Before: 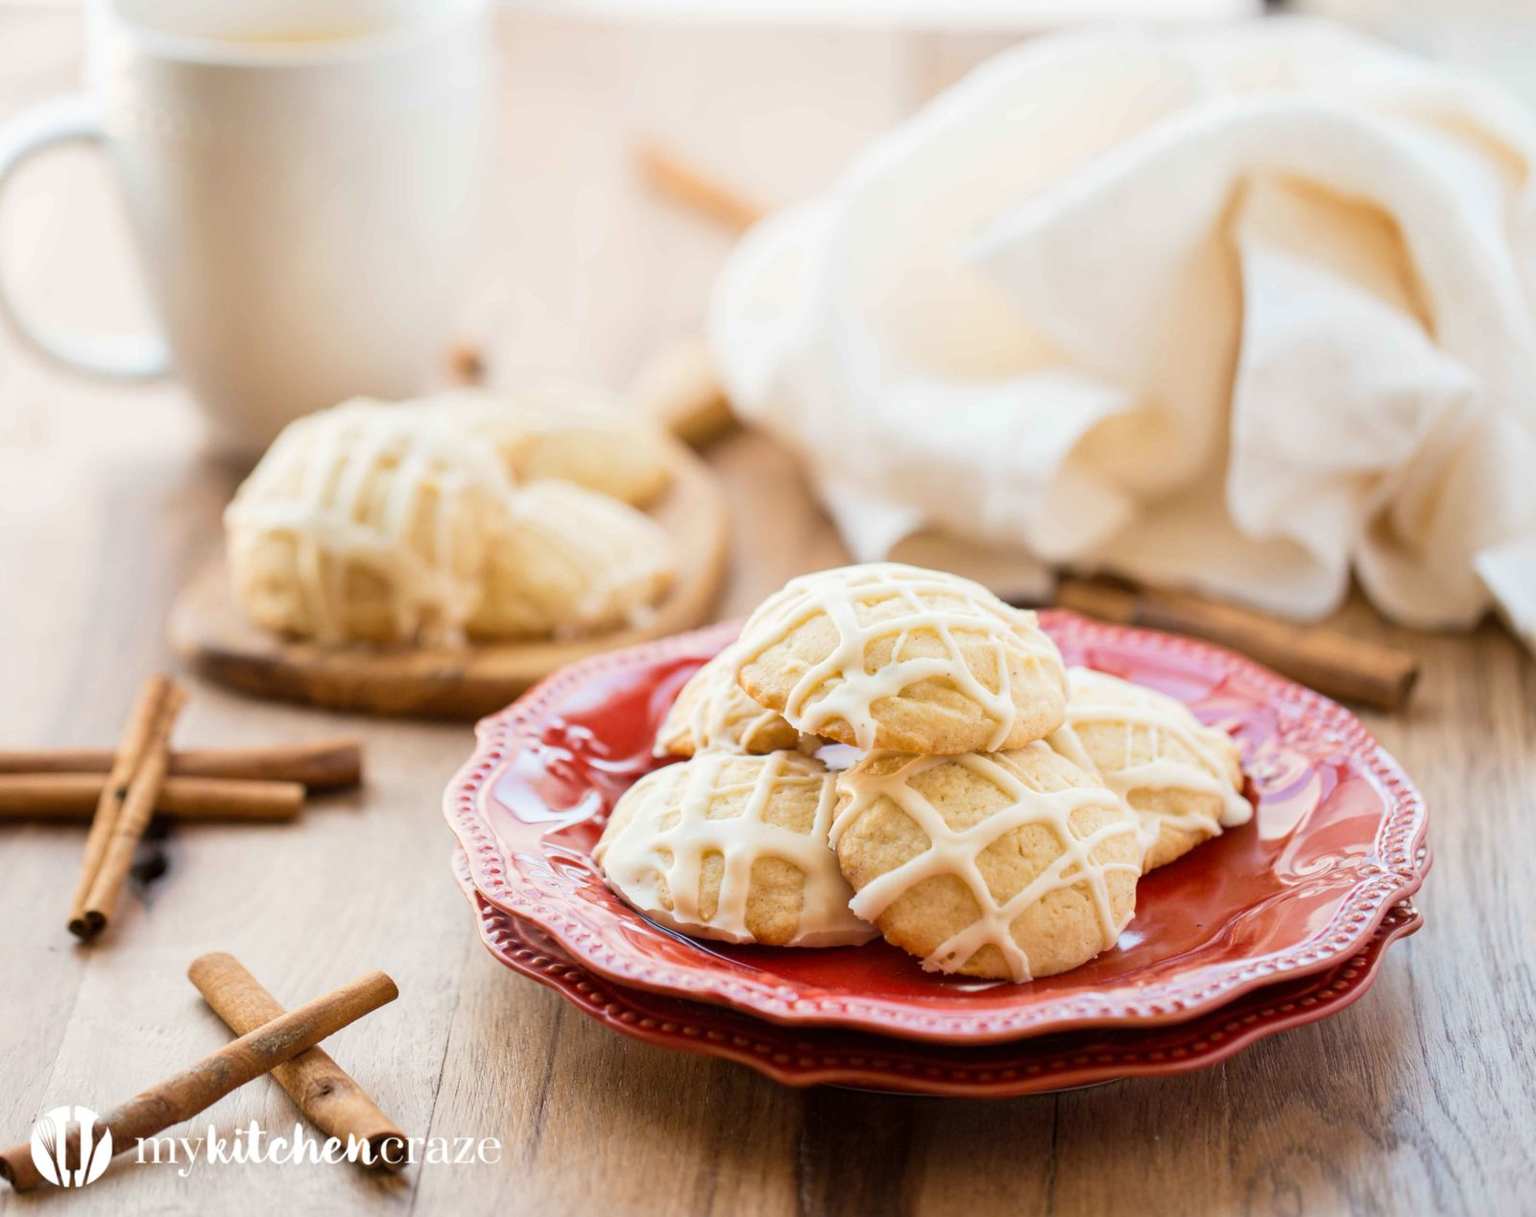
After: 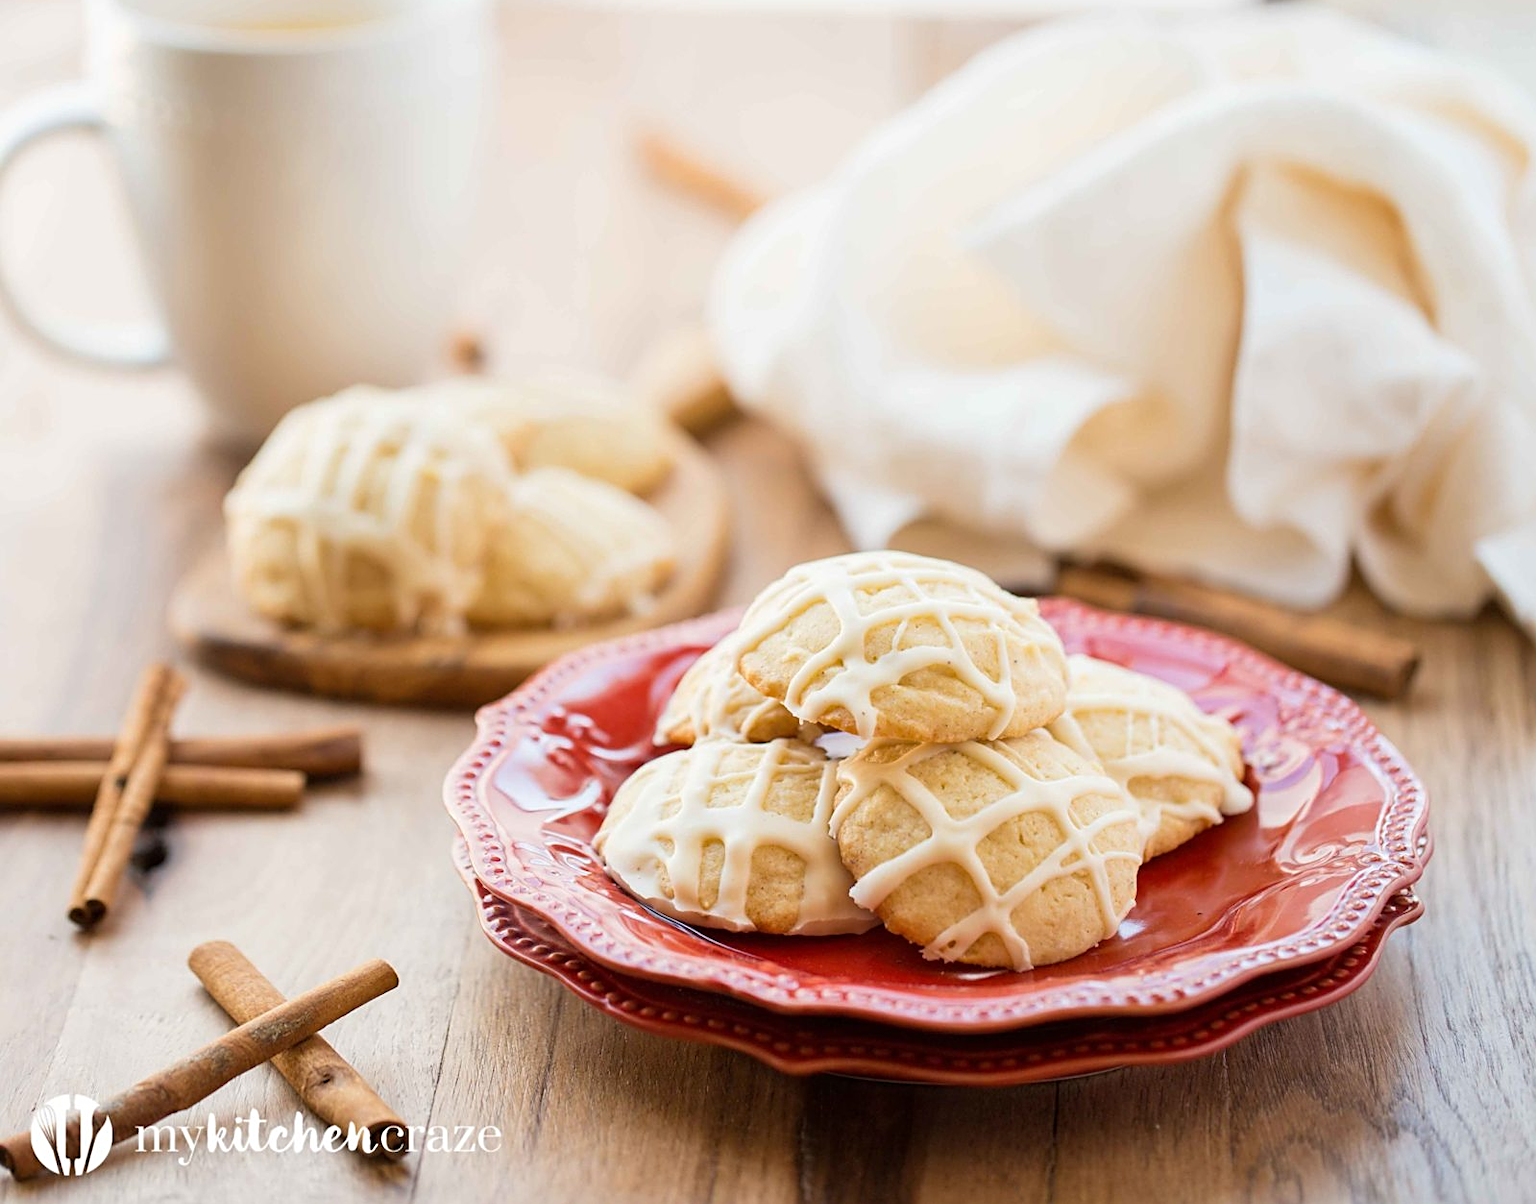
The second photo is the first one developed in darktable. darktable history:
sharpen: on, module defaults
crop: top 1.049%, right 0.001%
